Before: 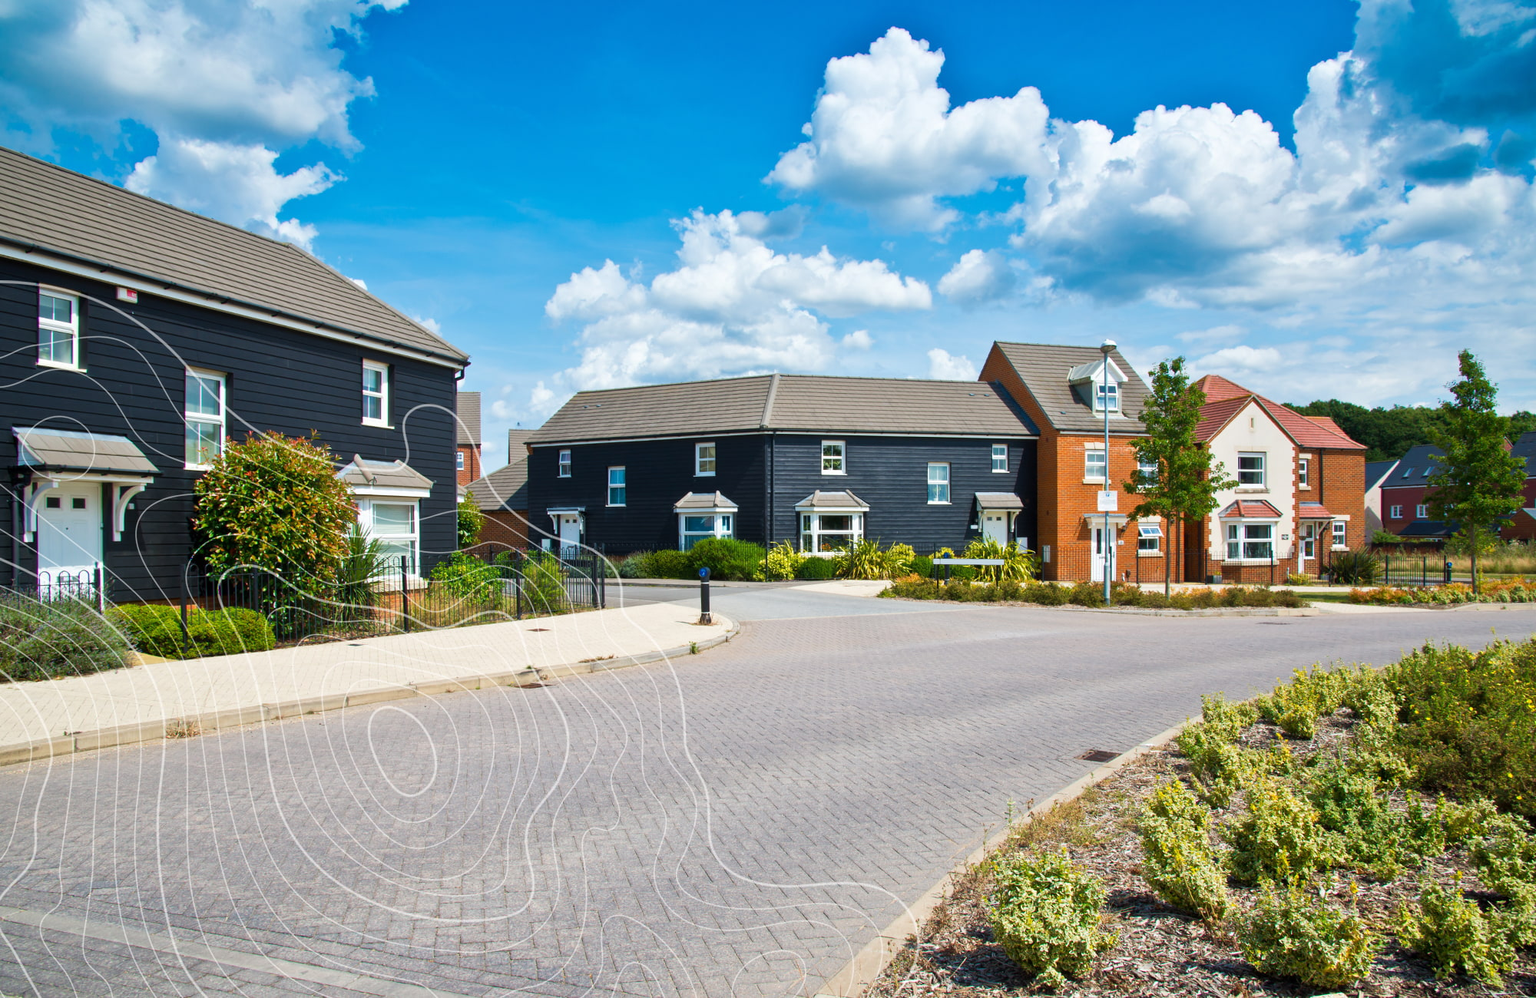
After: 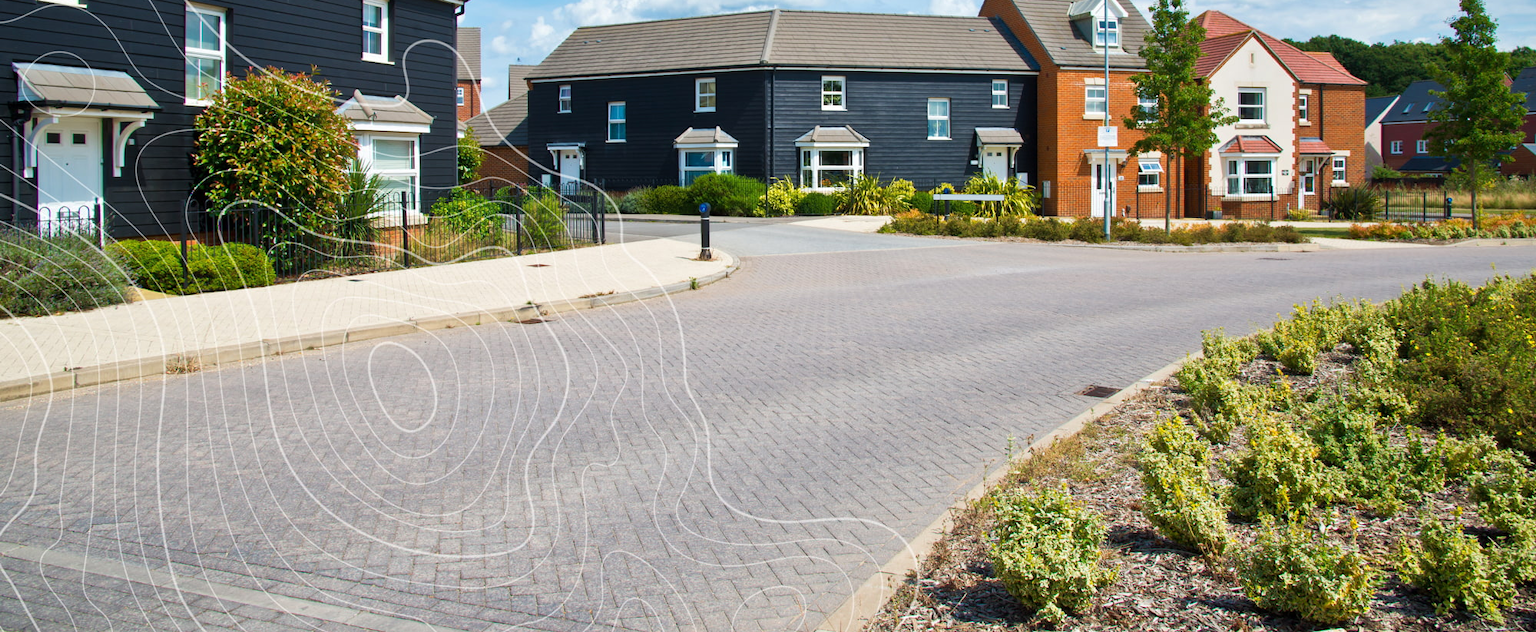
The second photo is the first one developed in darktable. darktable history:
crop and rotate: top 36.565%
